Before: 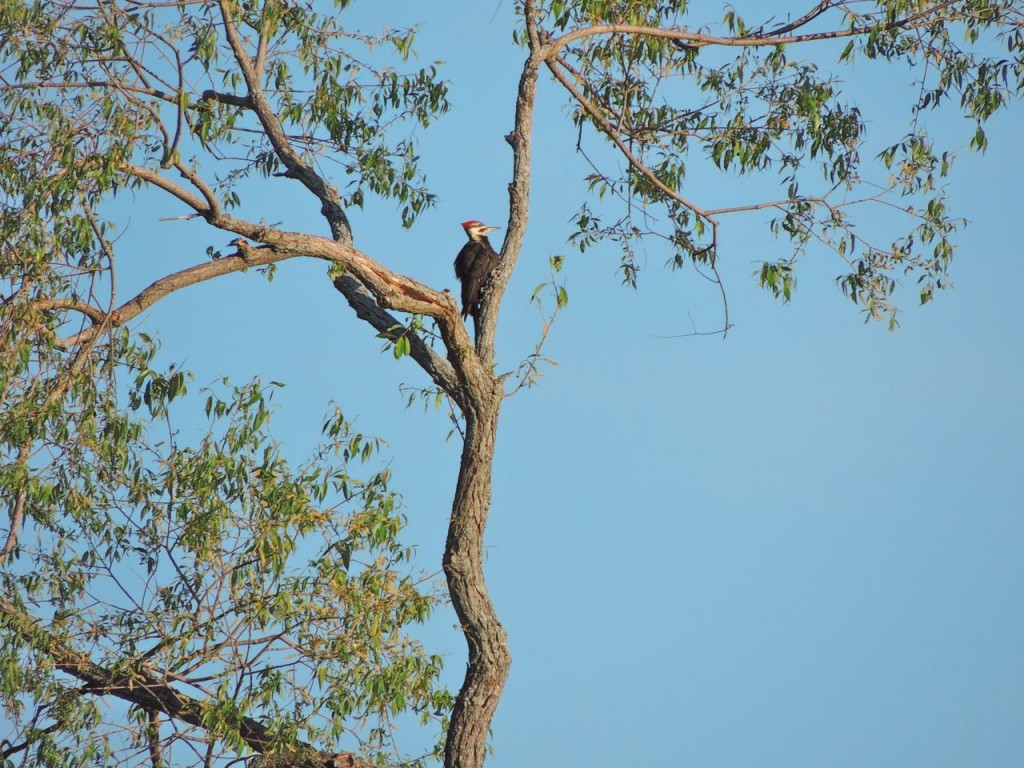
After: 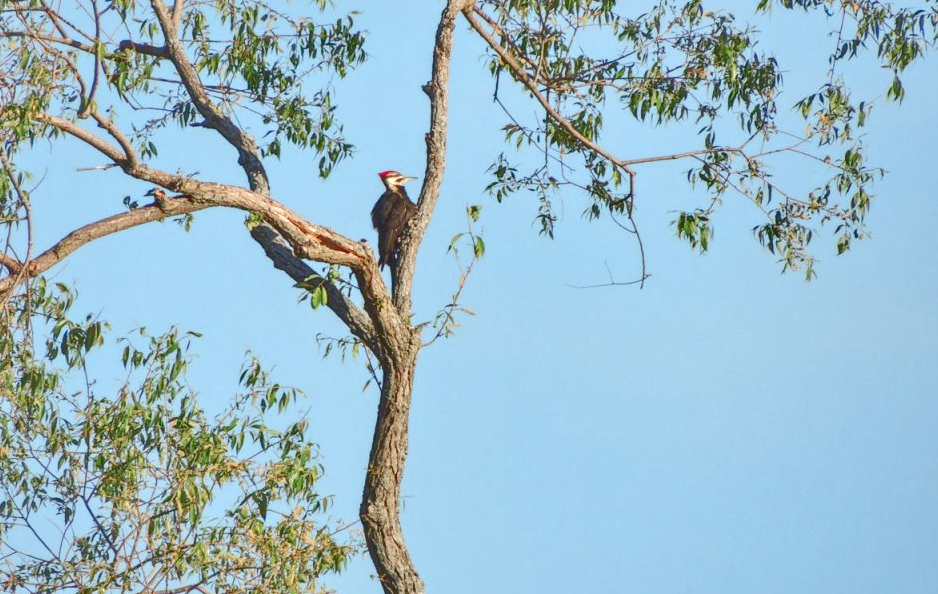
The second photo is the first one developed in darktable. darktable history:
local contrast: on, module defaults
shadows and highlights: soften with gaussian
color balance rgb: shadows lift › chroma 1%, shadows lift › hue 113°, highlights gain › chroma 0.2%, highlights gain › hue 333°, perceptual saturation grading › global saturation 20%, perceptual saturation grading › highlights -50%, perceptual saturation grading › shadows 25%, contrast -30%
exposure: black level correction 0, exposure 1.5 EV, compensate exposure bias true, compensate highlight preservation false
crop: left 8.155%, top 6.611%, bottom 15.385%
tone equalizer: on, module defaults
